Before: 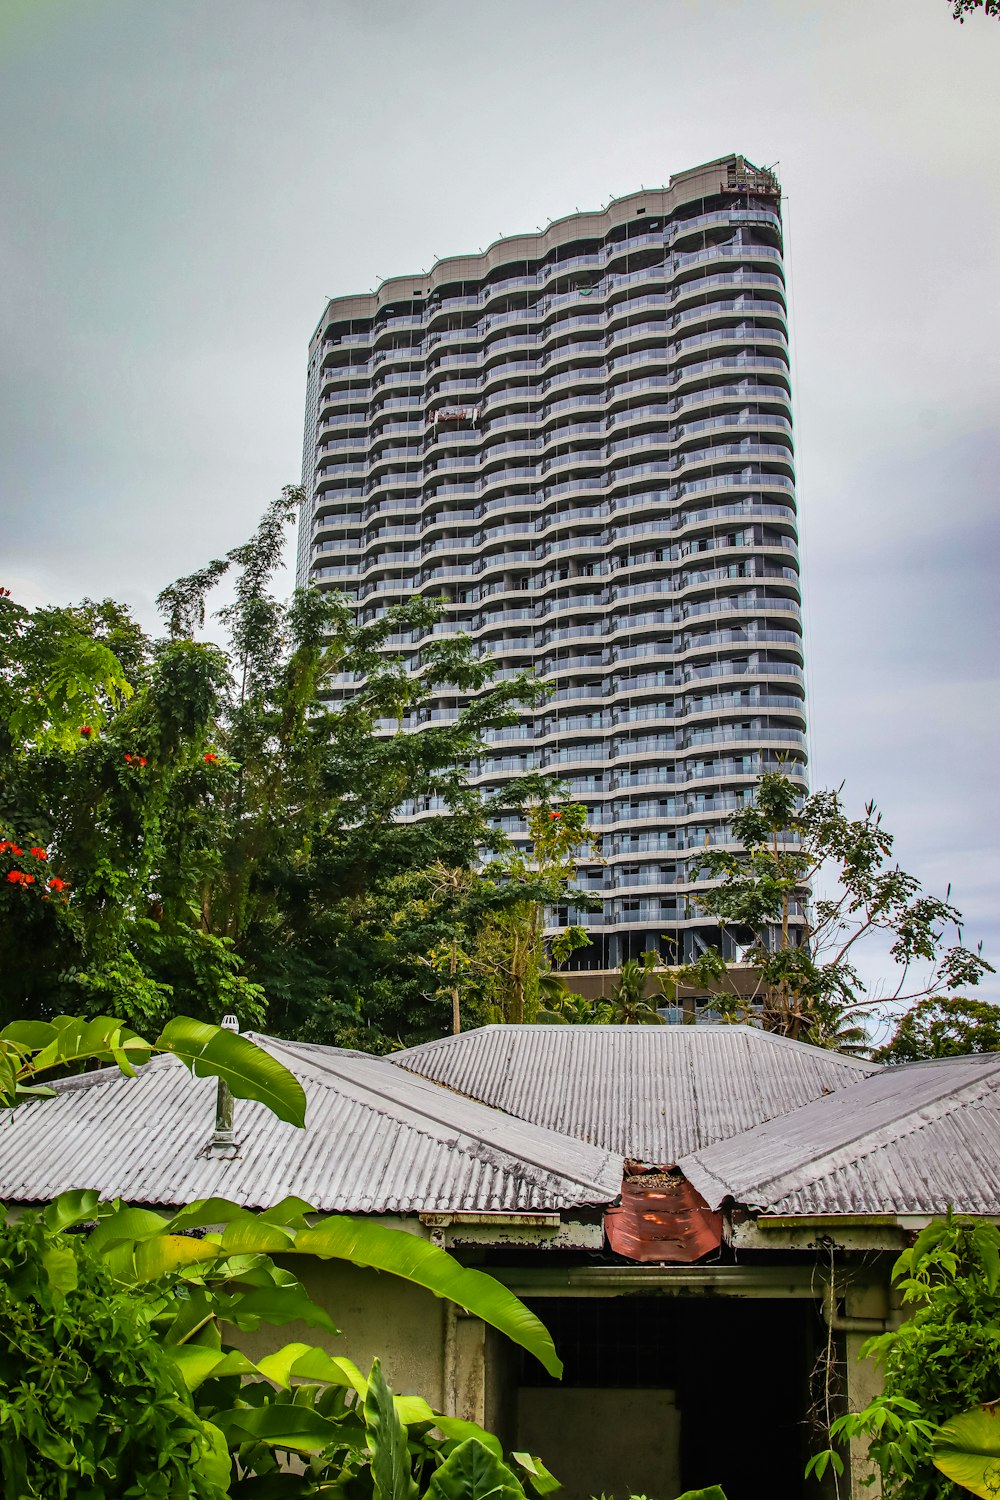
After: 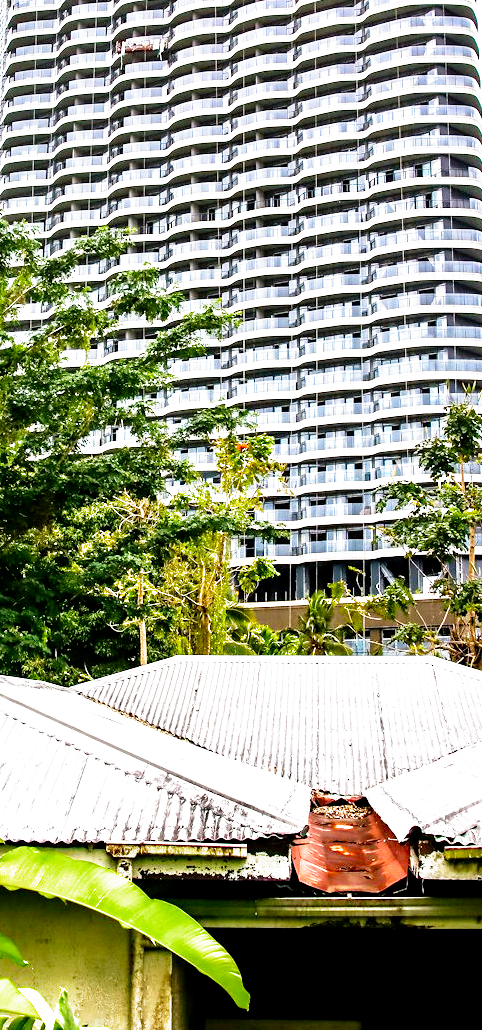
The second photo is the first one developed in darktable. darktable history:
crop: left 31.379%, top 24.658%, right 20.326%, bottom 6.628%
exposure: black level correction 0.001, exposure 0.5 EV, compensate exposure bias true, compensate highlight preservation false
filmic rgb: middle gray luminance 8.8%, black relative exposure -6.3 EV, white relative exposure 2.7 EV, threshold 6 EV, target black luminance 0%, hardness 4.74, latitude 73.47%, contrast 1.332, shadows ↔ highlights balance 10.13%, add noise in highlights 0, preserve chrominance no, color science v3 (2019), use custom middle-gray values true, iterations of high-quality reconstruction 0, contrast in highlights soft, enable highlight reconstruction true
